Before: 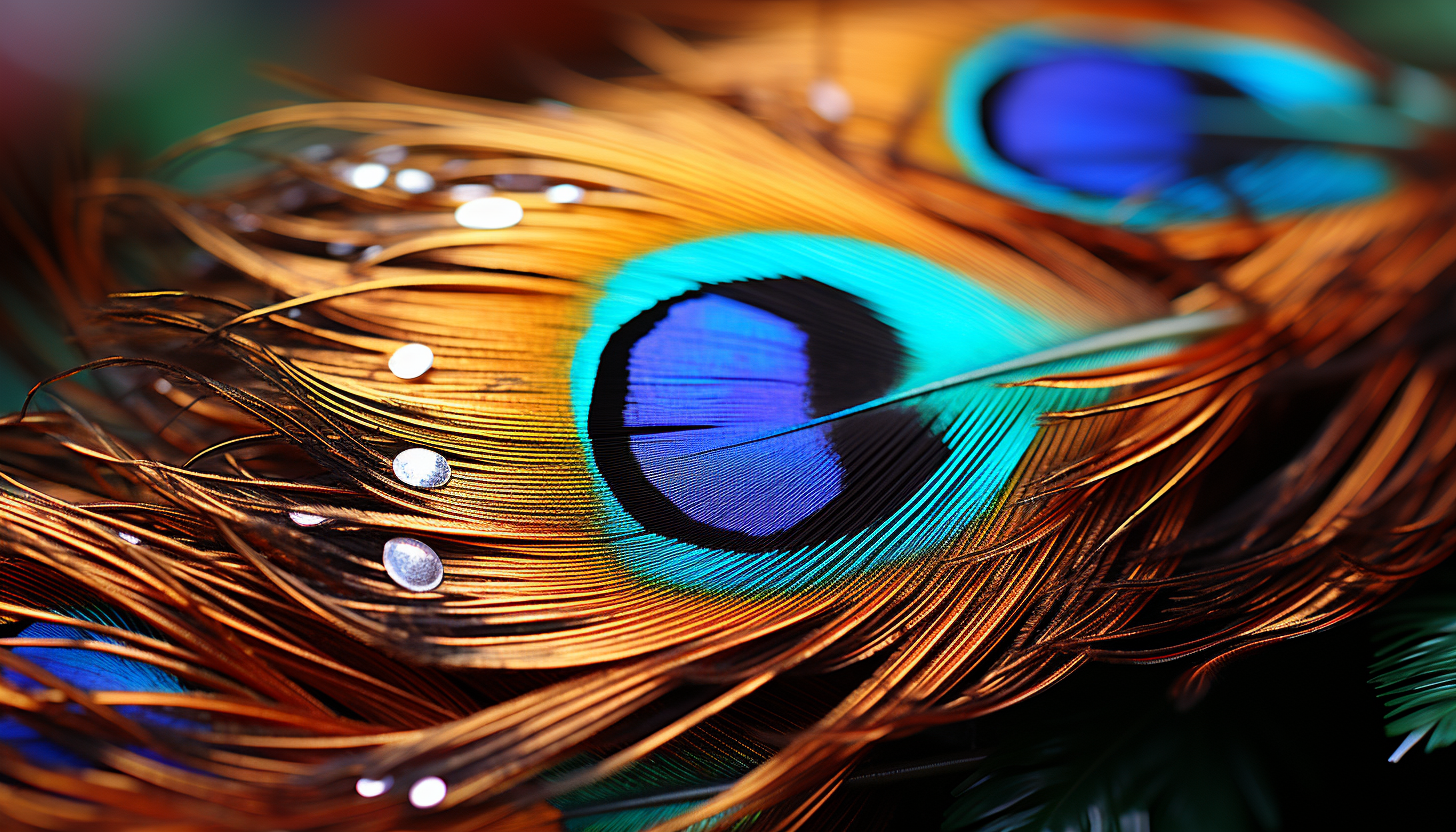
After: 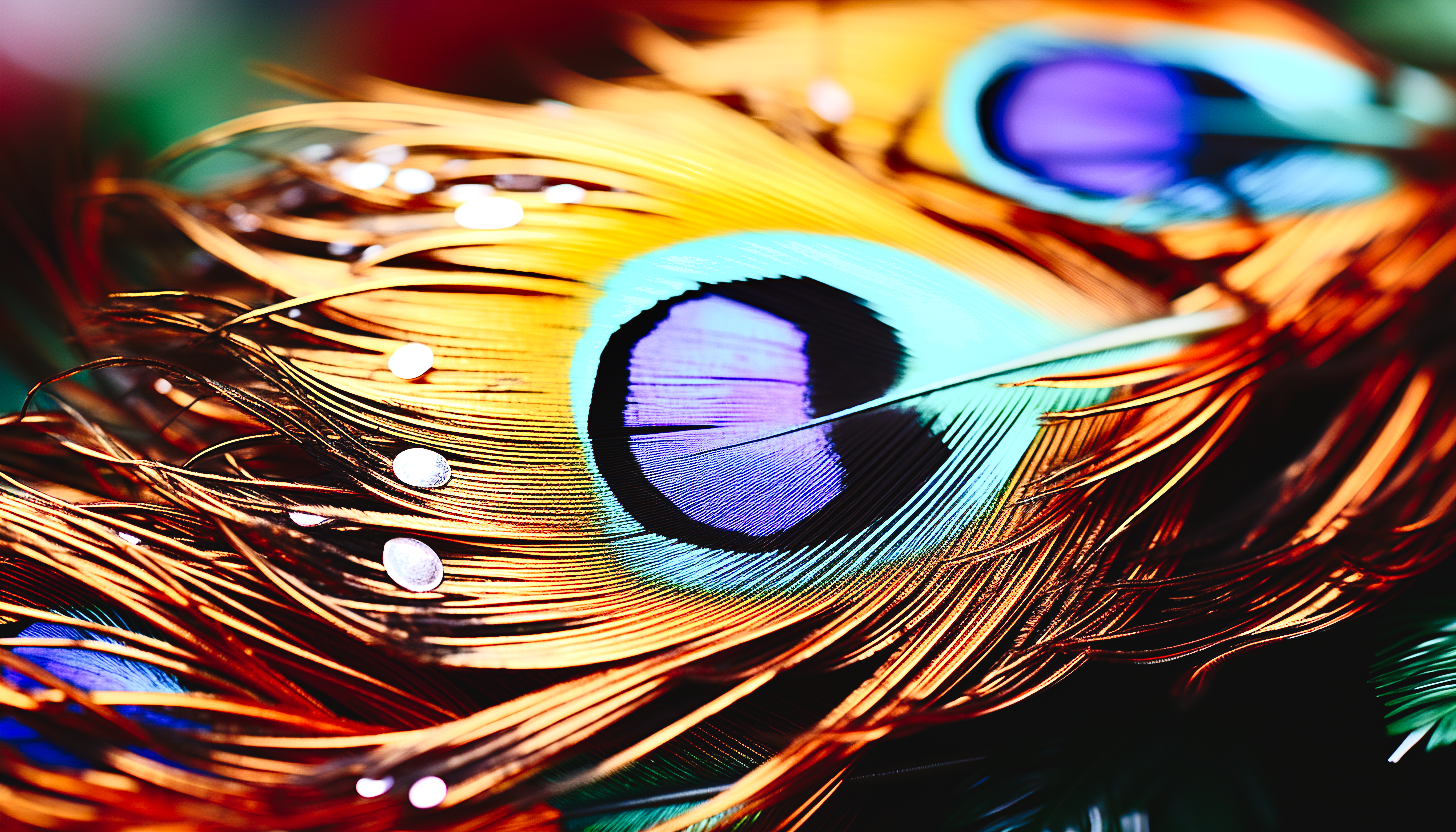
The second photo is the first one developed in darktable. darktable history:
tone curve: curves: ch0 [(0, 0.037) (0.045, 0.055) (0.155, 0.138) (0.29, 0.325) (0.428, 0.513) (0.604, 0.71) (0.824, 0.882) (1, 0.965)]; ch1 [(0, 0) (0.339, 0.334) (0.445, 0.419) (0.476, 0.454) (0.498, 0.498) (0.53, 0.515) (0.557, 0.556) (0.609, 0.649) (0.716, 0.746) (1, 1)]; ch2 [(0, 0) (0.327, 0.318) (0.417, 0.426) (0.46, 0.453) (0.502, 0.5) (0.526, 0.52) (0.554, 0.541) (0.626, 0.65) (0.749, 0.746) (1, 1)], preserve colors none
shadows and highlights: shadows 20.89, highlights -81.62, soften with gaussian
exposure: black level correction 0, exposure 1.104 EV, compensate exposure bias true, compensate highlight preservation false
contrast brightness saturation: contrast 0.292
